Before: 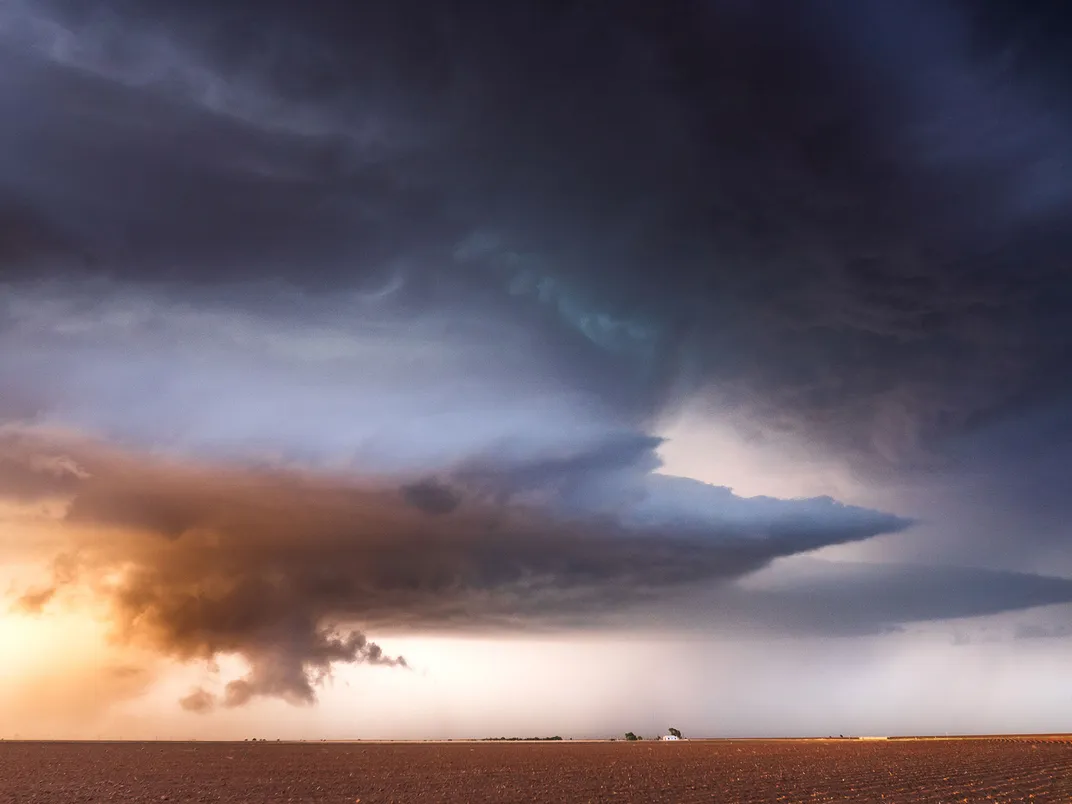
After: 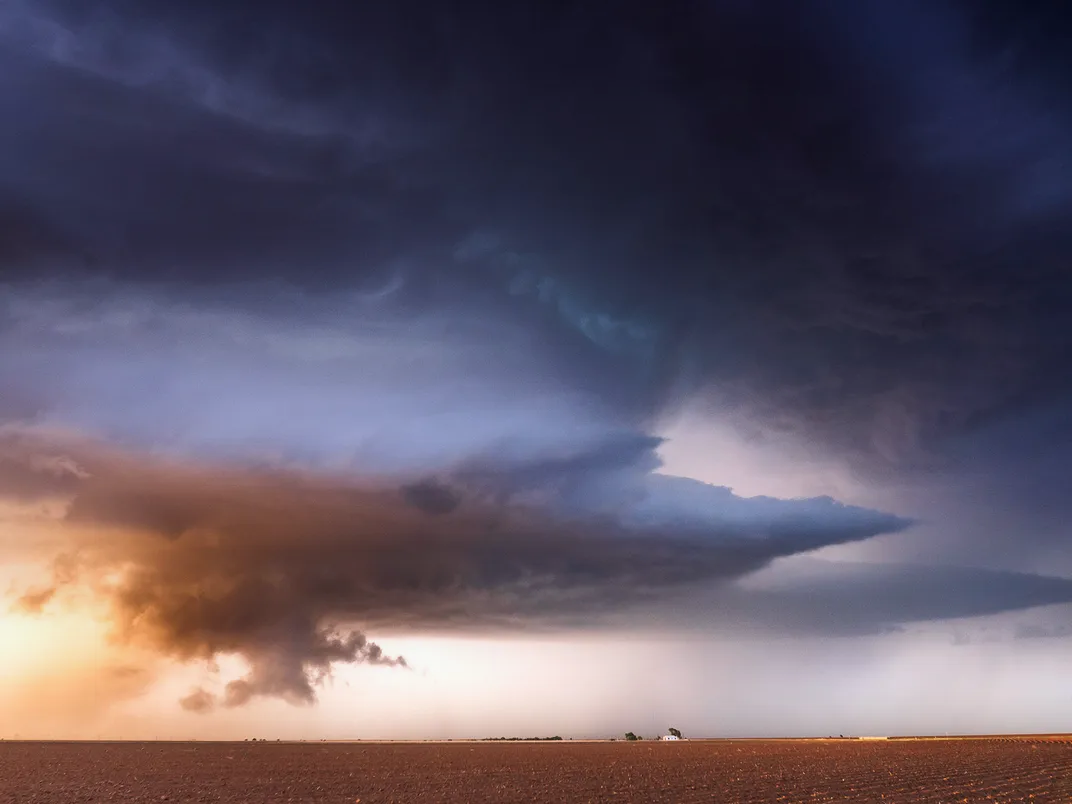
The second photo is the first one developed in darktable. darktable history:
graduated density: hue 238.83°, saturation 50%
